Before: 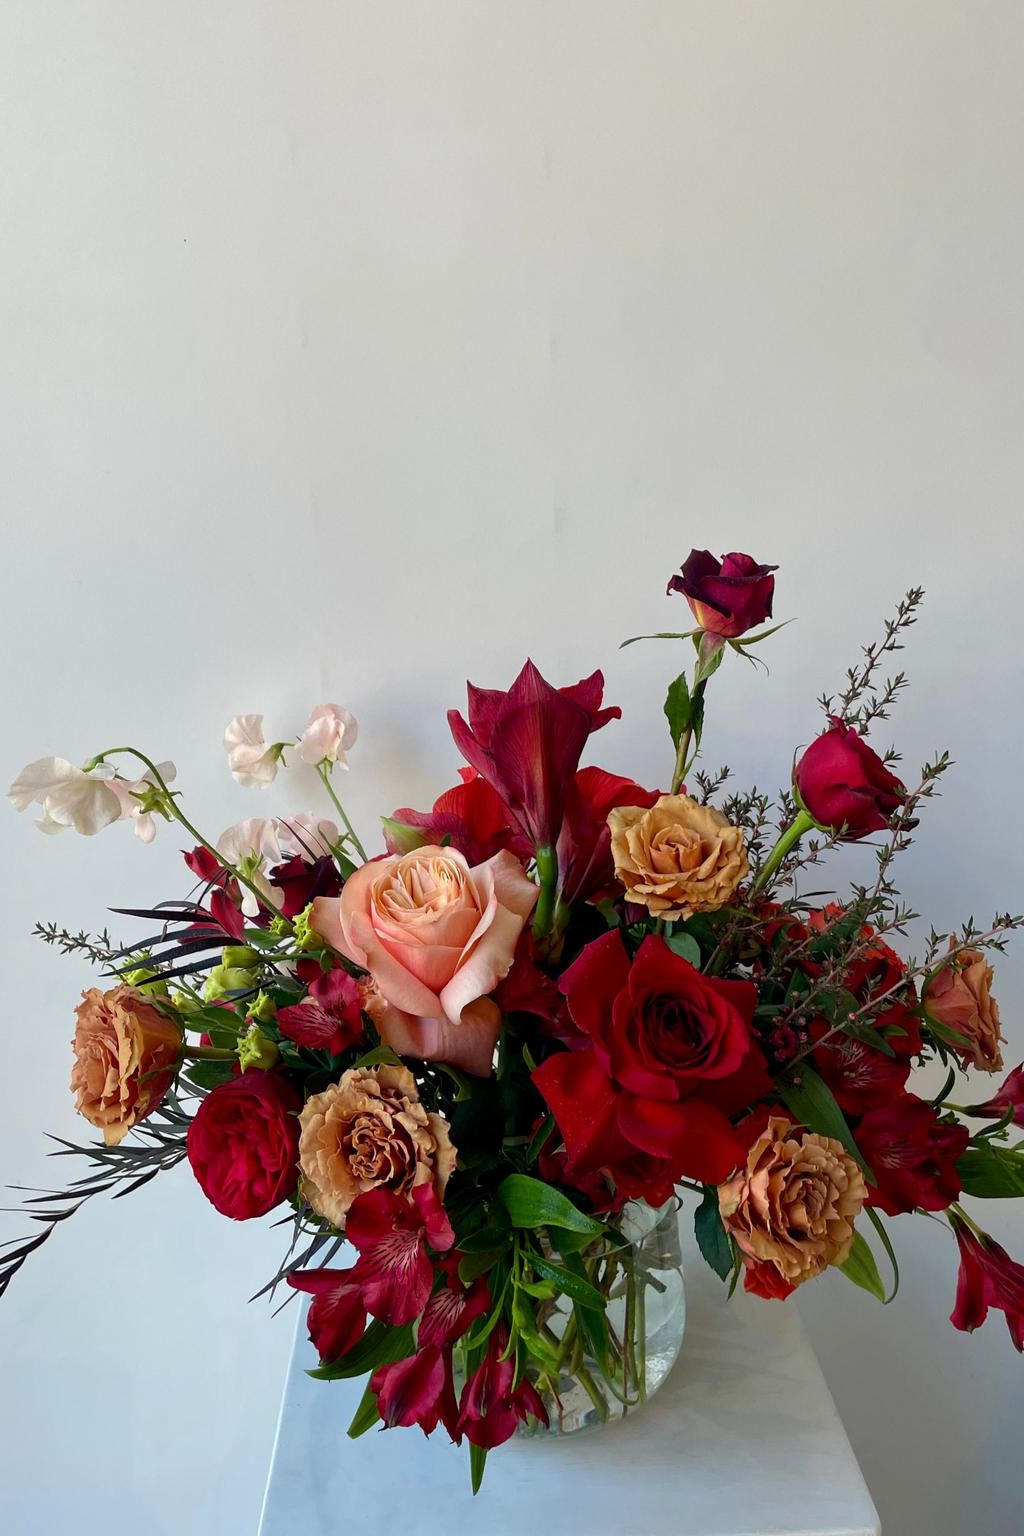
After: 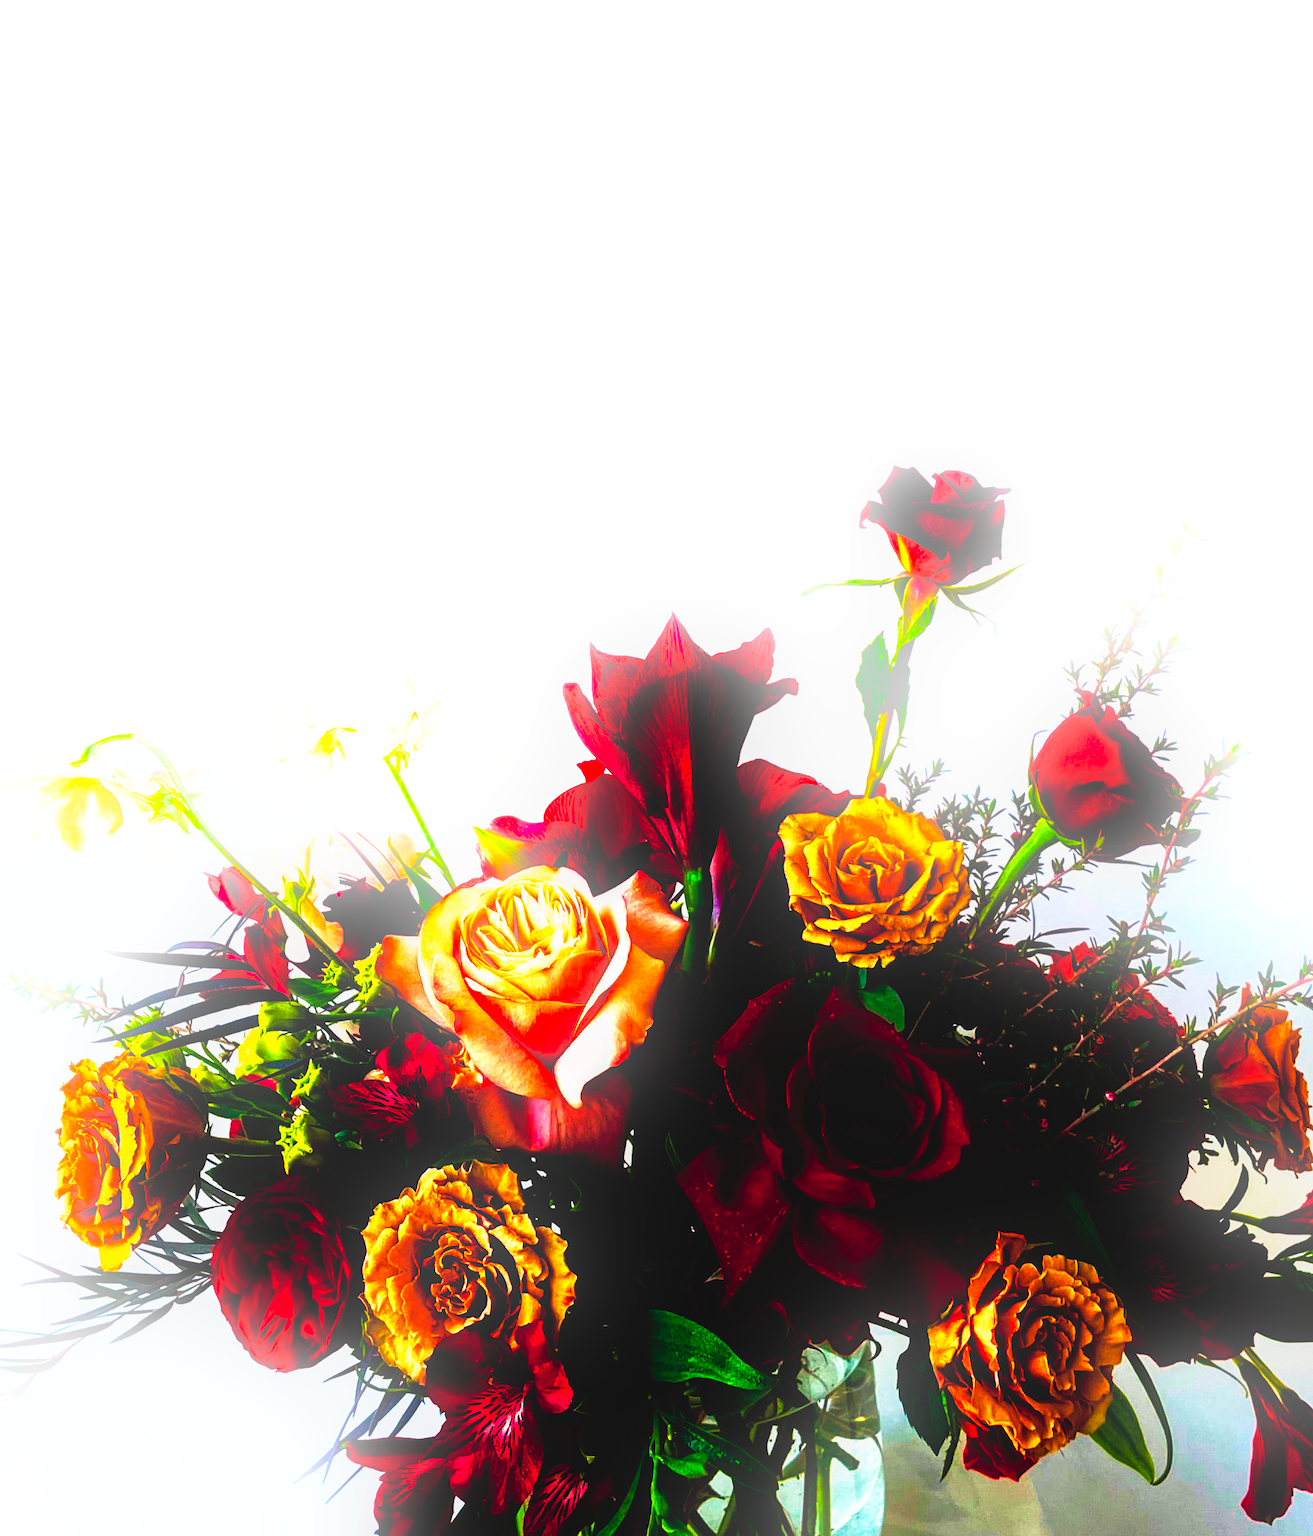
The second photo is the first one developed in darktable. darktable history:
tone curve: curves: ch0 [(0, 0) (0.003, 0) (0.011, 0) (0.025, 0) (0.044, 0.001) (0.069, 0.003) (0.1, 0.003) (0.136, 0.006) (0.177, 0.014) (0.224, 0.056) (0.277, 0.128) (0.335, 0.218) (0.399, 0.346) (0.468, 0.512) (0.543, 0.713) (0.623, 0.898) (0.709, 0.987) (0.801, 0.99) (0.898, 0.99) (1, 1)], preserve colors none
bloom: on, module defaults
color balance rgb: linear chroma grading › global chroma 9%, perceptual saturation grading › global saturation 36%, perceptual saturation grading › shadows 35%, perceptual brilliance grading › global brilliance 15%, perceptual brilliance grading › shadows -35%, global vibrance 15%
local contrast: on, module defaults
crop and rotate: left 2.991%, top 13.302%, right 1.981%, bottom 12.636%
